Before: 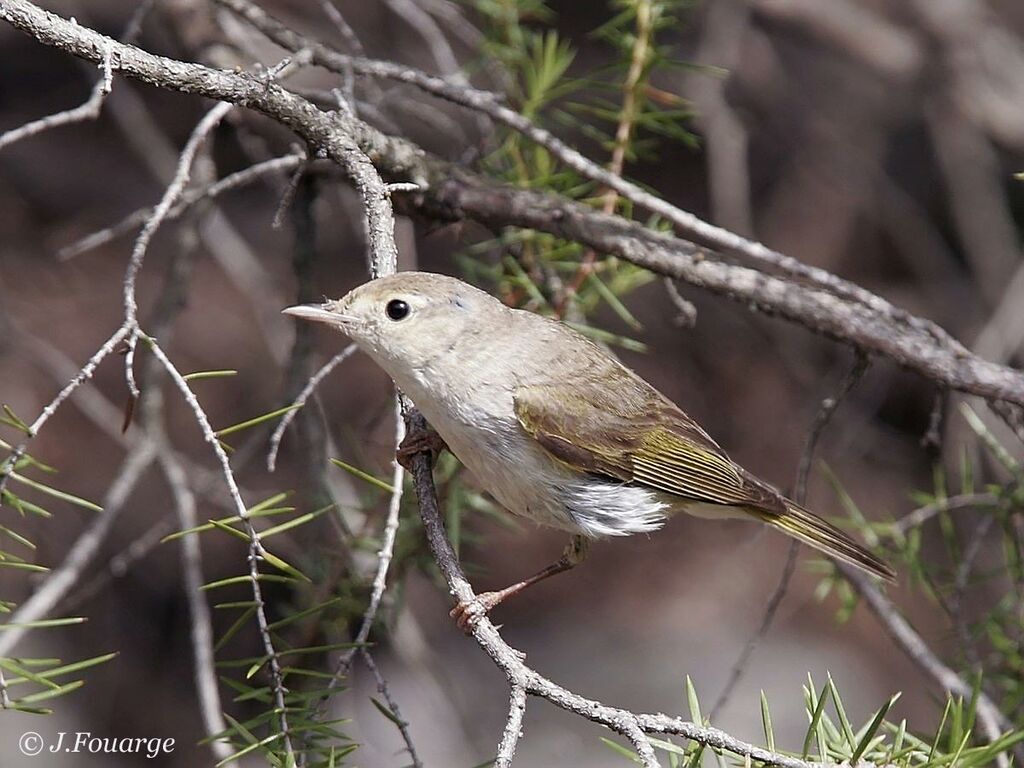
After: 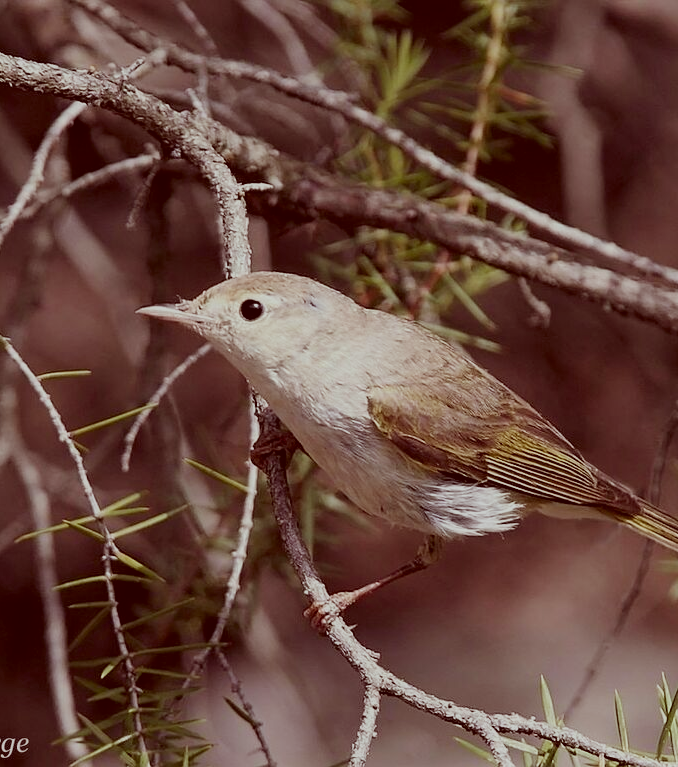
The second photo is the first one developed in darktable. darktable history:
filmic rgb: black relative exposure -7.65 EV, white relative exposure 4.56 EV, hardness 3.61, contrast 1.056
color correction: highlights a* -7.02, highlights b* -0.178, shadows a* 20.52, shadows b* 12.06
tone equalizer: -8 EV 0.254 EV, -7 EV 0.45 EV, -6 EV 0.378 EV, -5 EV 0.238 EV, -3 EV -0.281 EV, -2 EV -0.408 EV, -1 EV -0.42 EV, +0 EV -0.261 EV
crop and rotate: left 14.314%, right 19.379%
